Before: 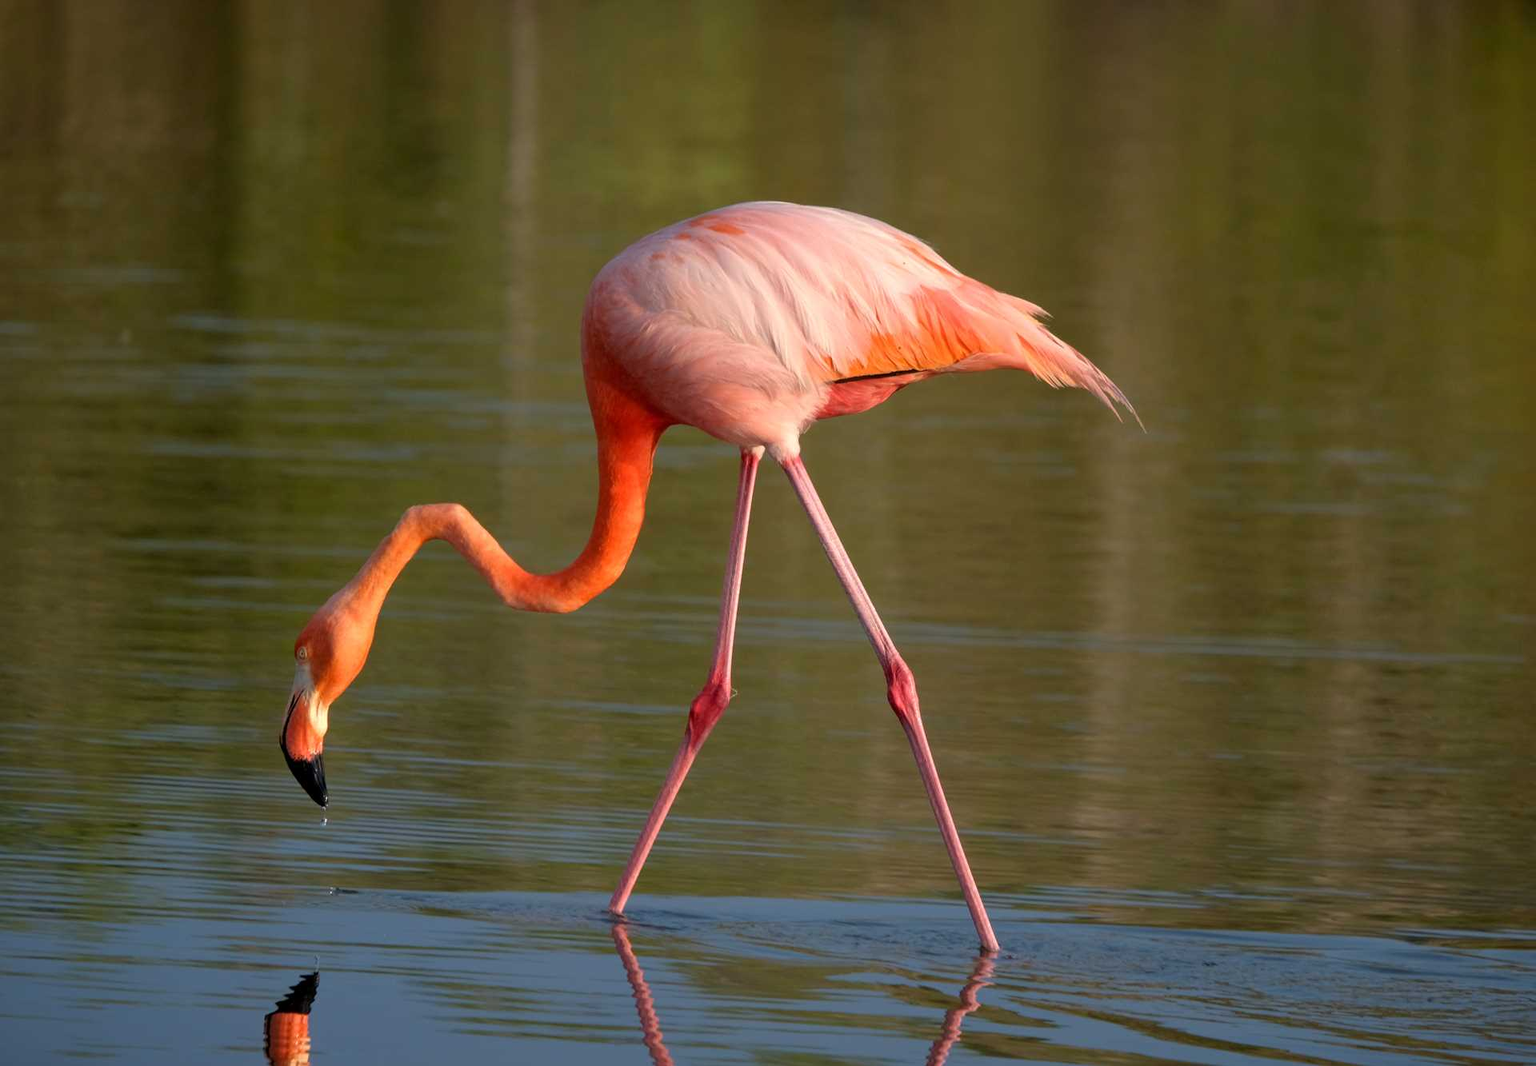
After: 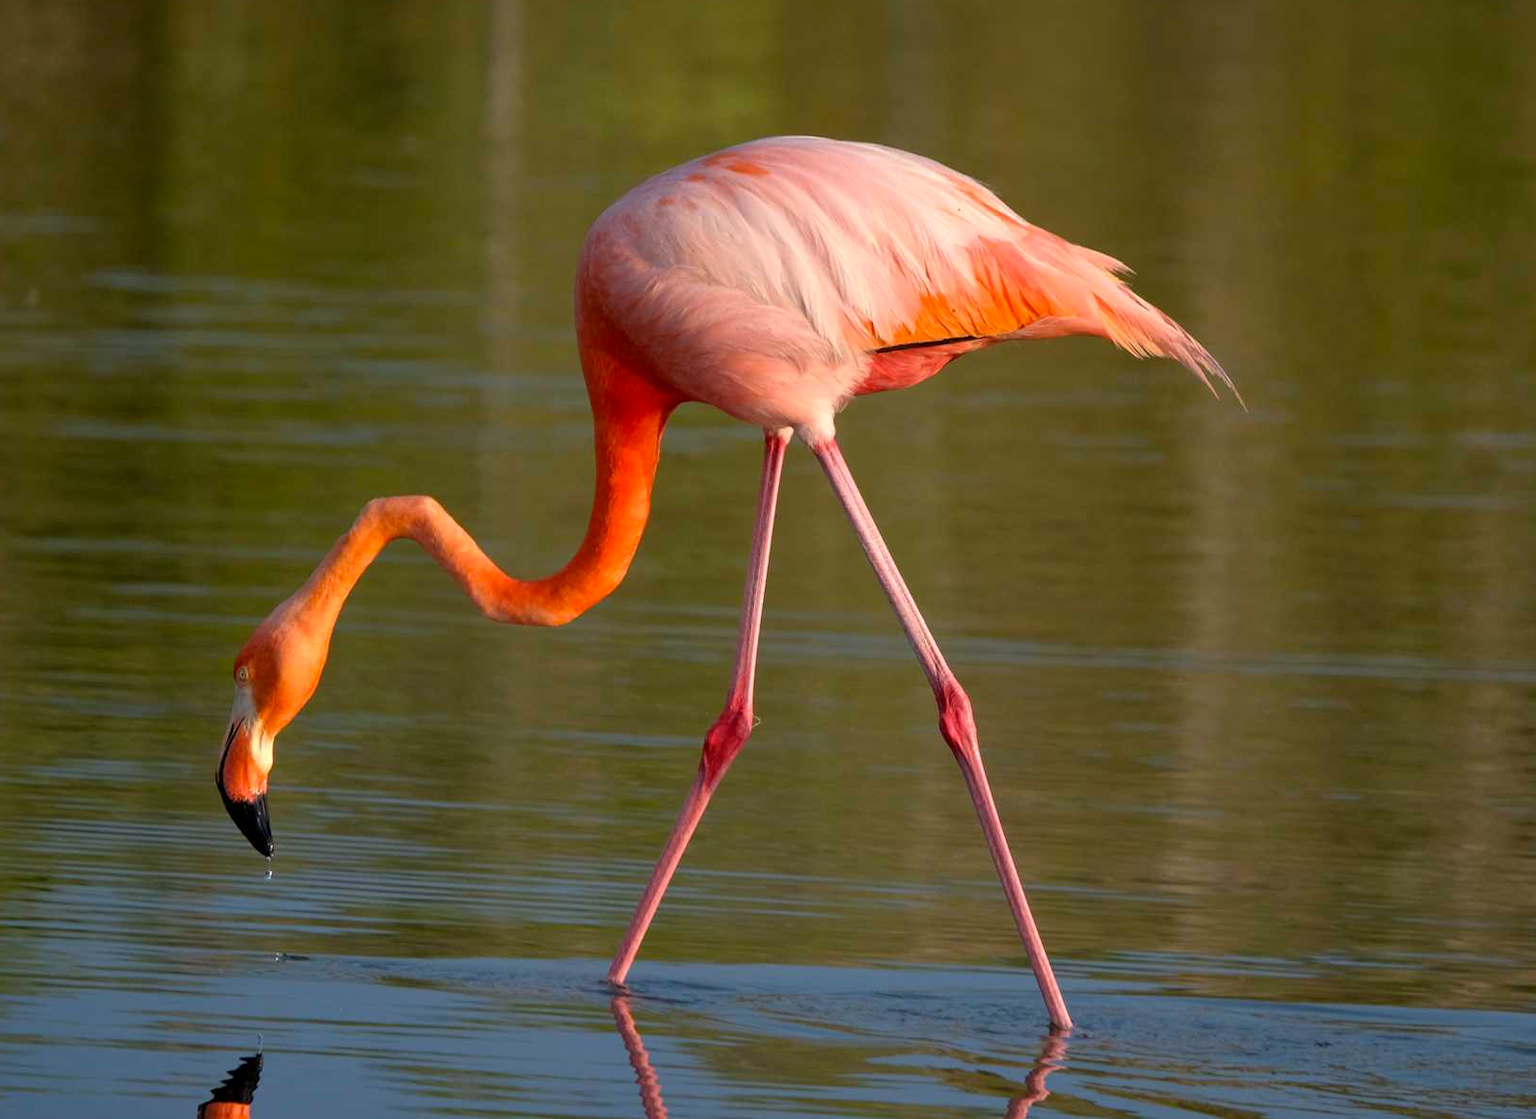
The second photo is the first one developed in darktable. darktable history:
crop: left 6.446%, top 8.188%, right 9.538%, bottom 3.548%
color balance: output saturation 110%
